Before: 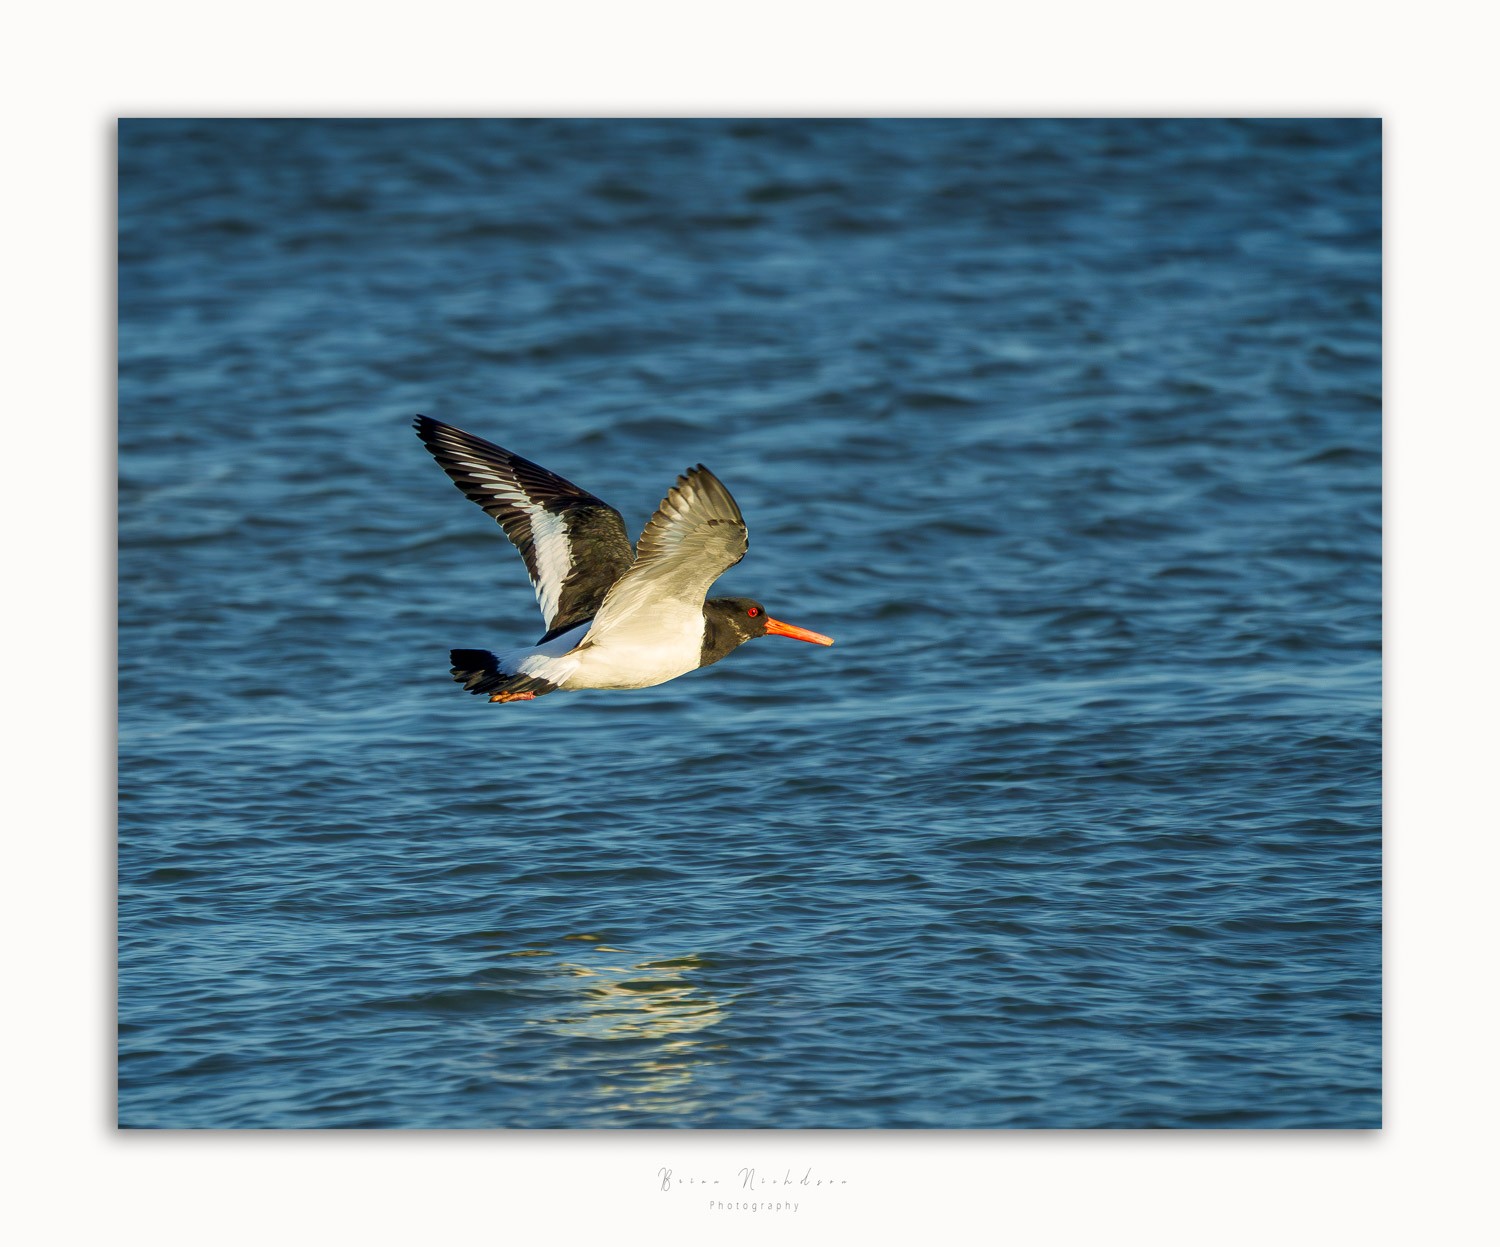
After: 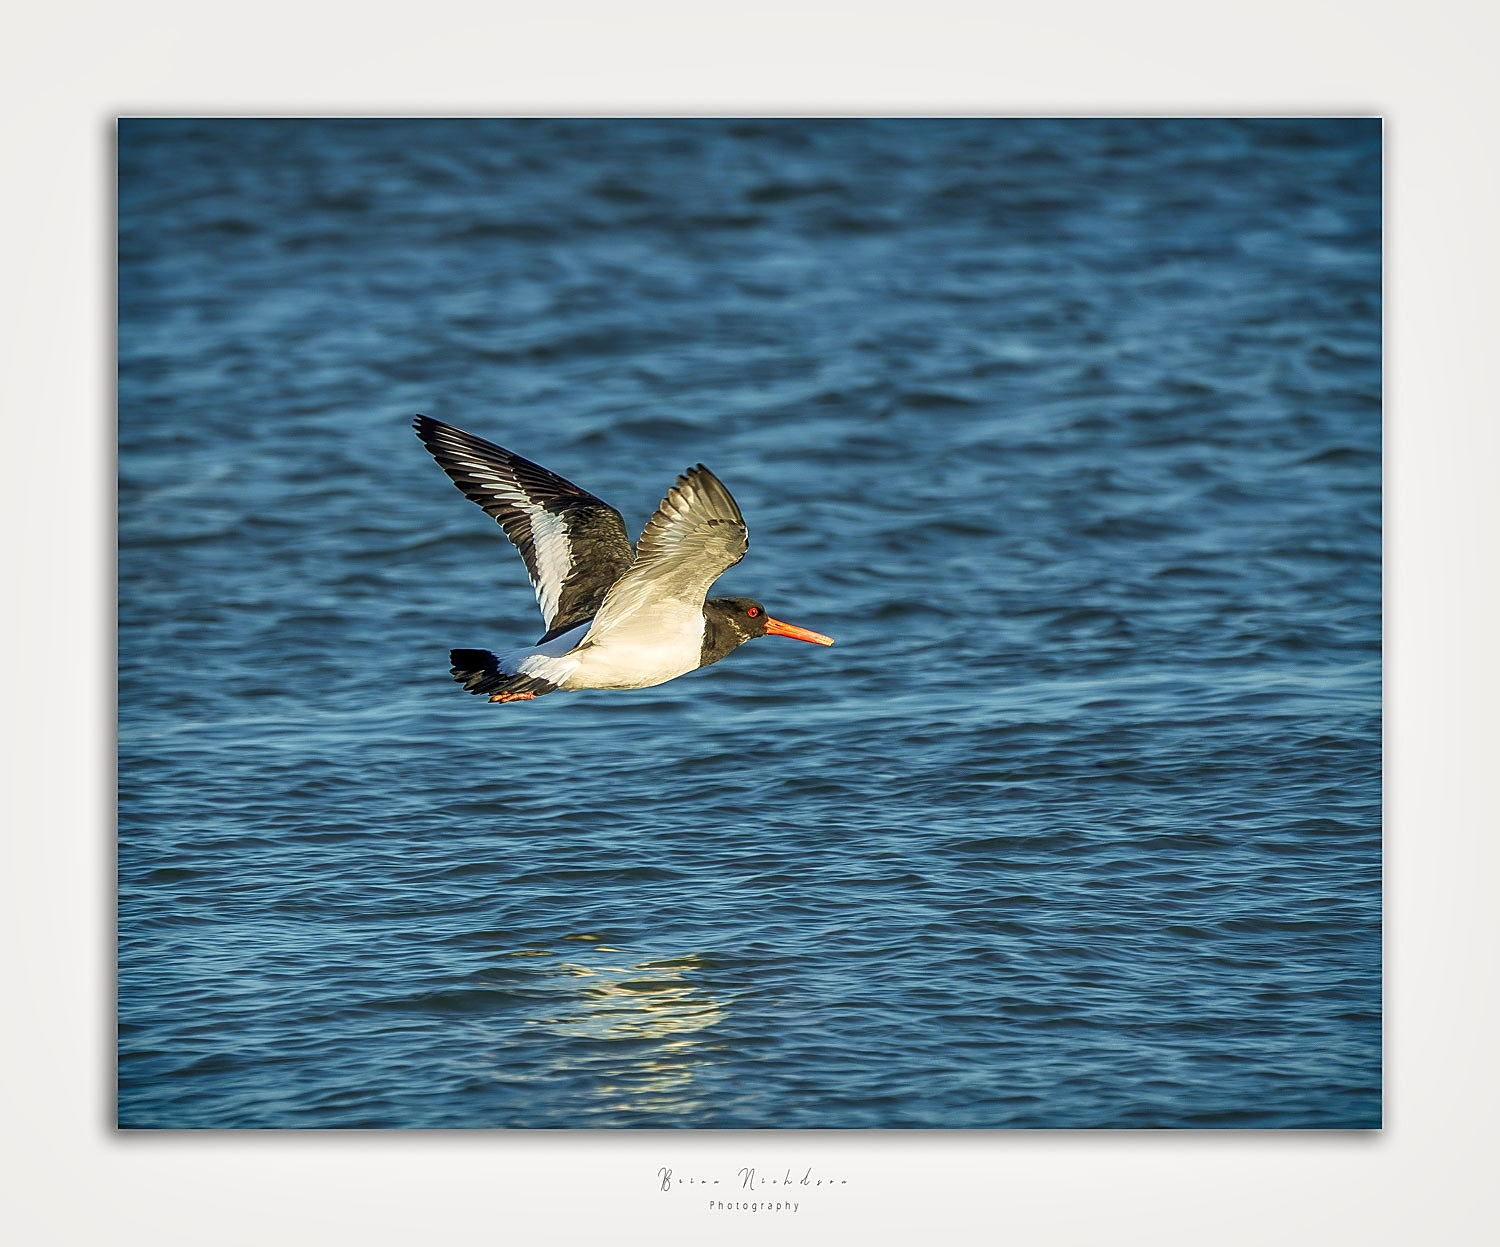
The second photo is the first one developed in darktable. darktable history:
local contrast: on, module defaults
color balance rgb: perceptual saturation grading › global saturation 0.8%
sharpen: radius 1.423, amount 1.265, threshold 0.83
shadows and highlights: shadows 43.86, white point adjustment -1.5, soften with gaussian
haze removal: strength -0.061, compatibility mode true, adaptive false
